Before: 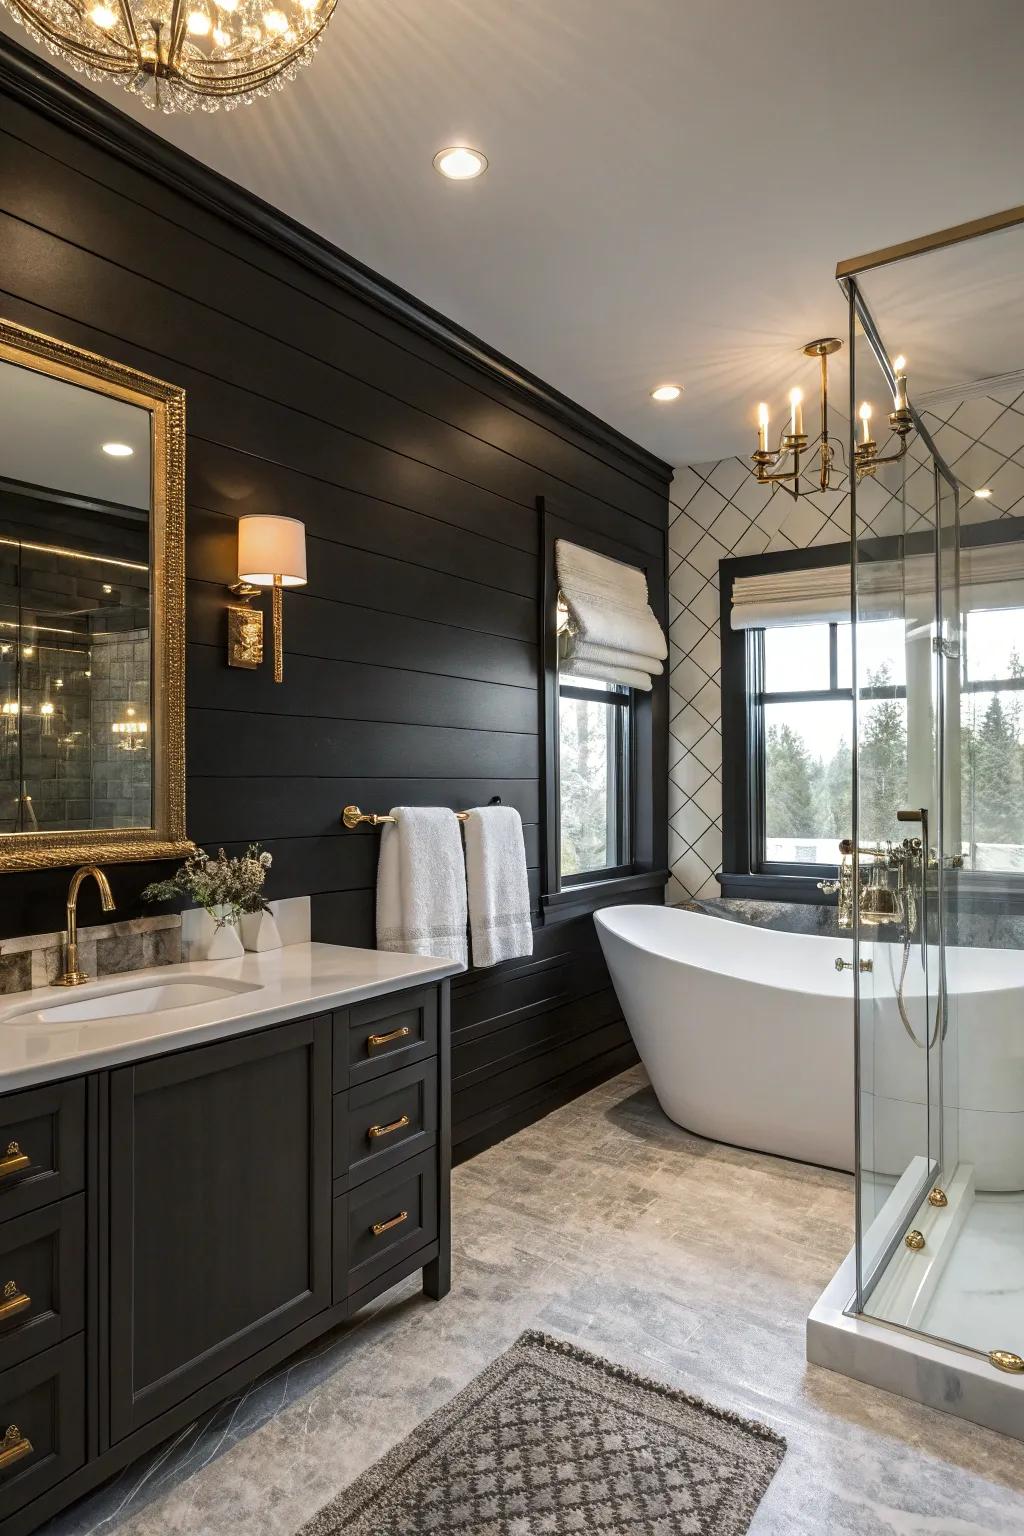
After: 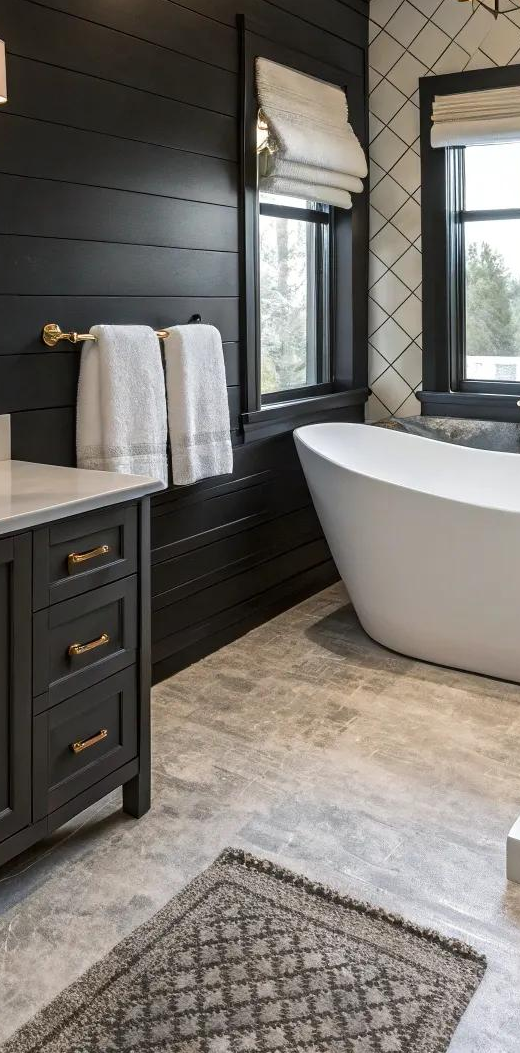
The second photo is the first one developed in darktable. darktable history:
crop and rotate: left 29.356%, top 31.405%, right 19.818%
